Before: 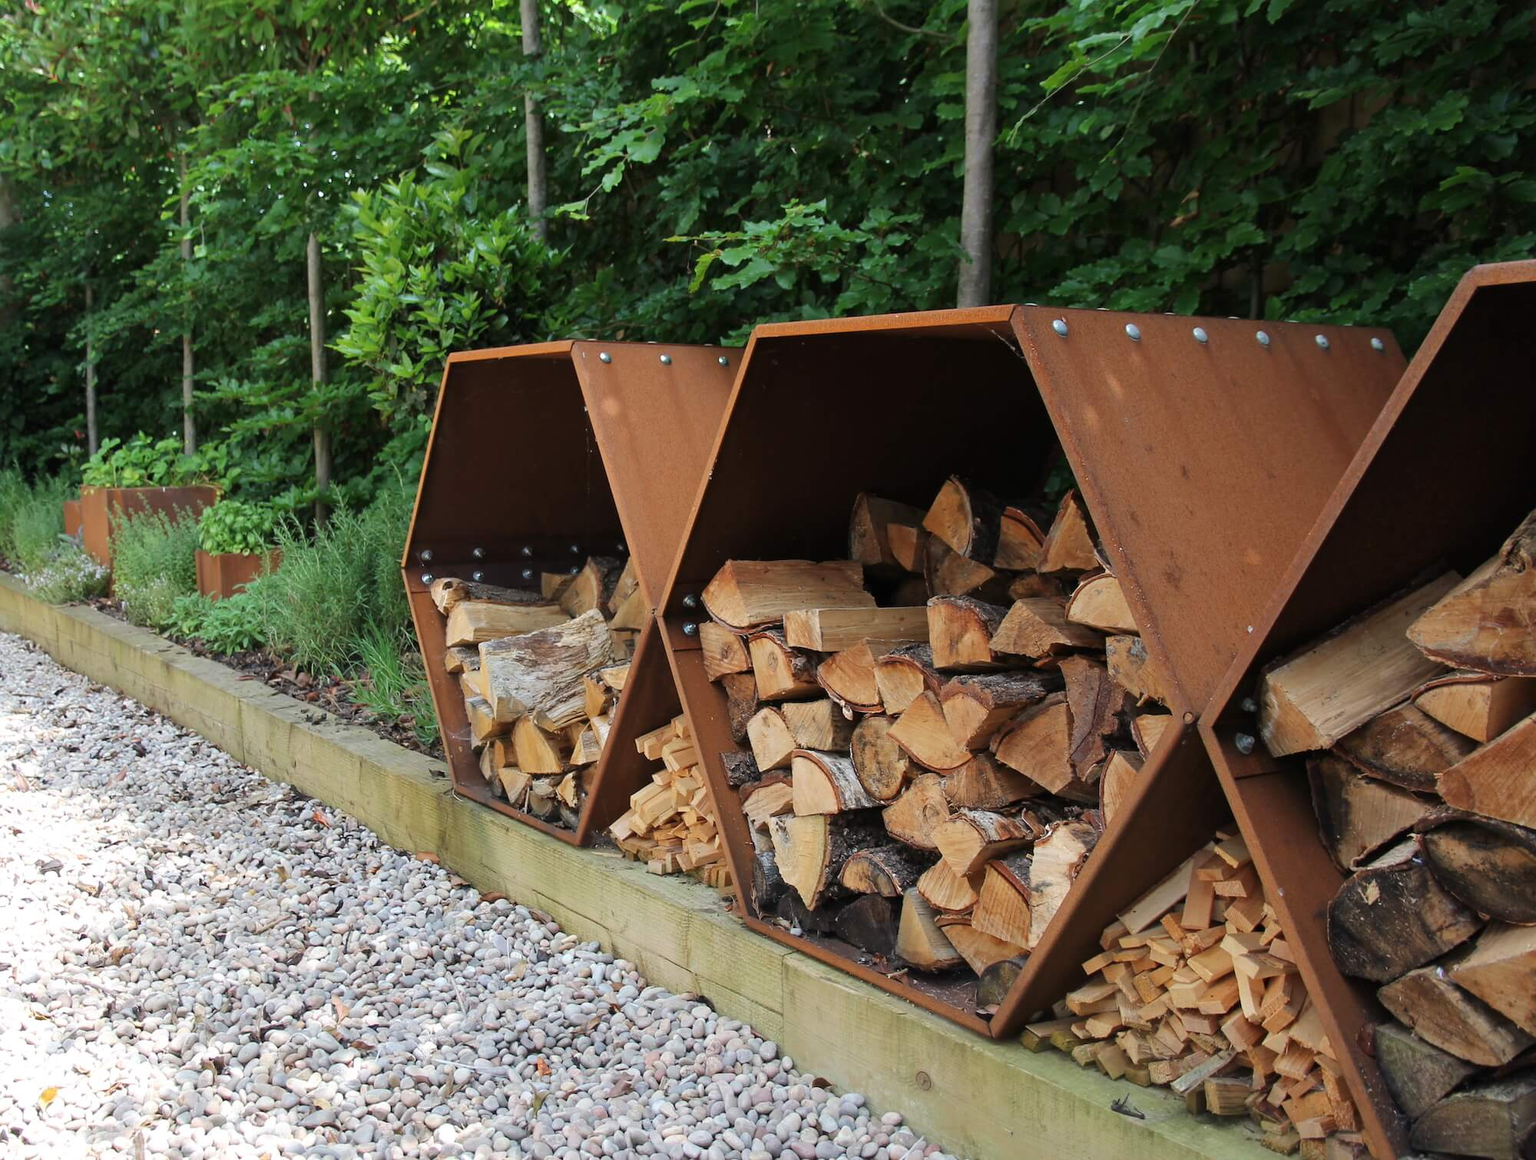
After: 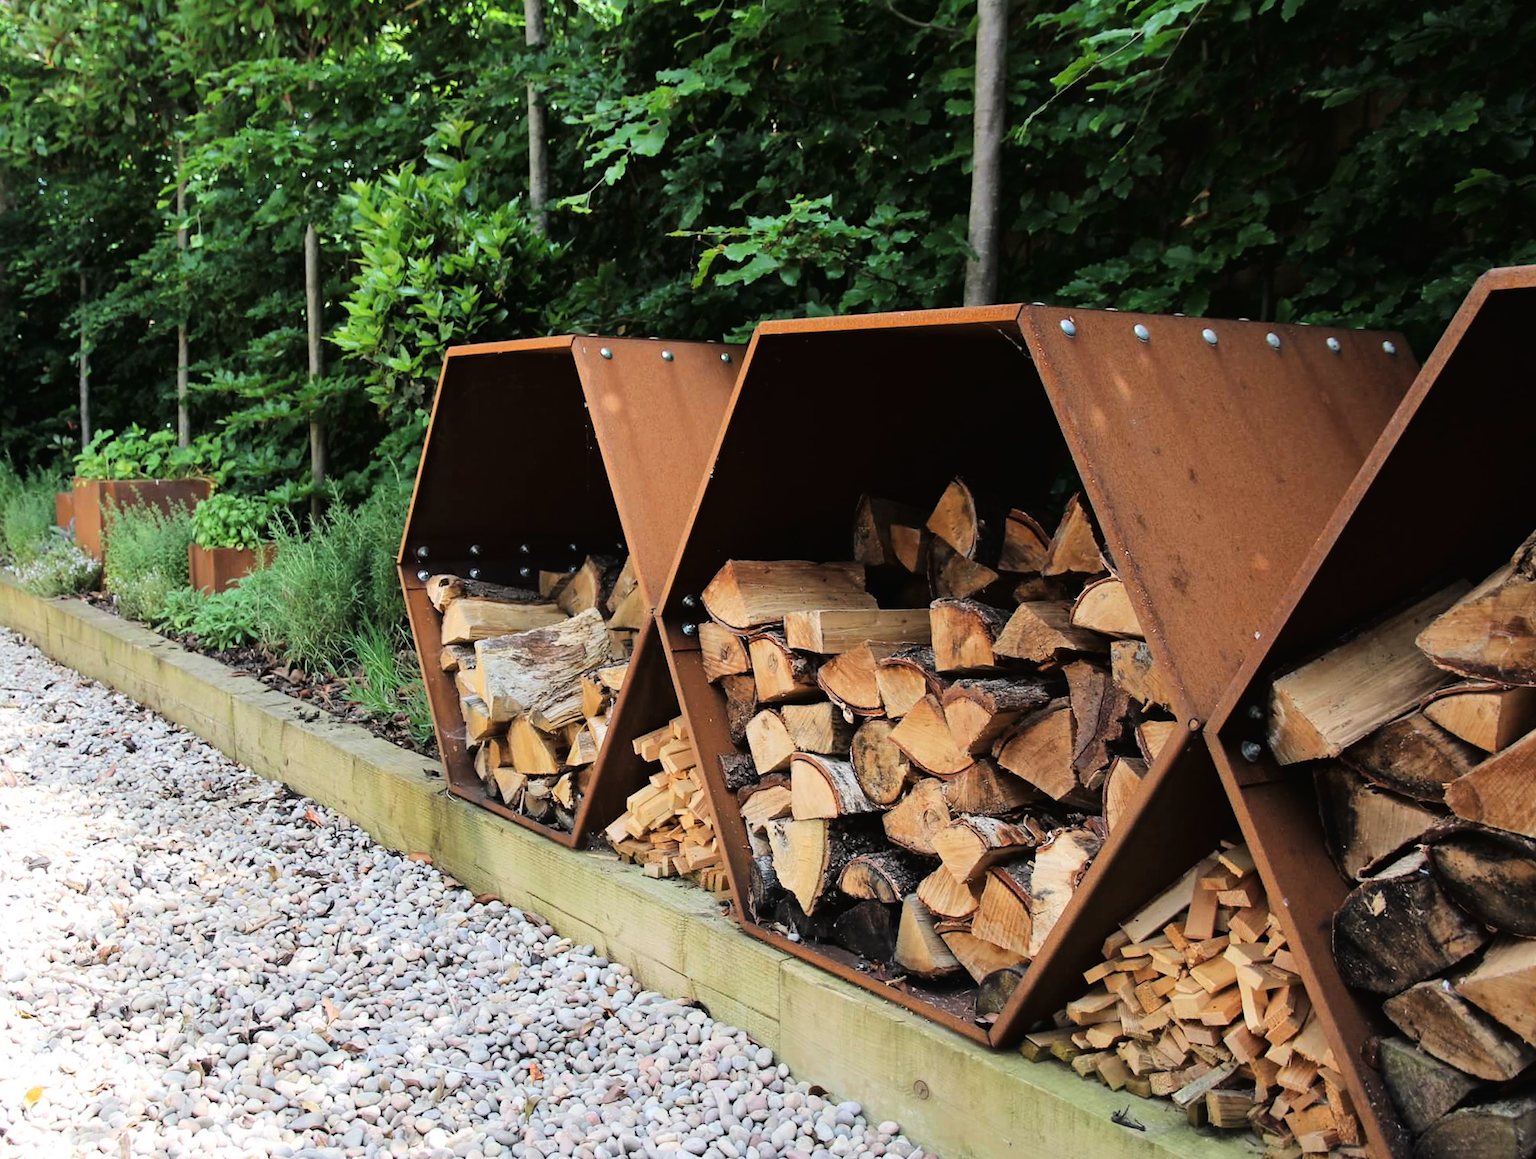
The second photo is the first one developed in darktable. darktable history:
exposure: compensate highlight preservation false
crop and rotate: angle -0.604°
tone curve: curves: ch0 [(0, 0.01) (0.133, 0.057) (0.338, 0.327) (0.494, 0.55) (0.726, 0.807) (1, 1)]; ch1 [(0, 0) (0.346, 0.324) (0.45, 0.431) (0.5, 0.5) (0.522, 0.517) (0.543, 0.578) (1, 1)]; ch2 [(0, 0) (0.44, 0.424) (0.501, 0.499) (0.564, 0.611) (0.622, 0.667) (0.707, 0.746) (1, 1)], color space Lab, linked channels, preserve colors none
